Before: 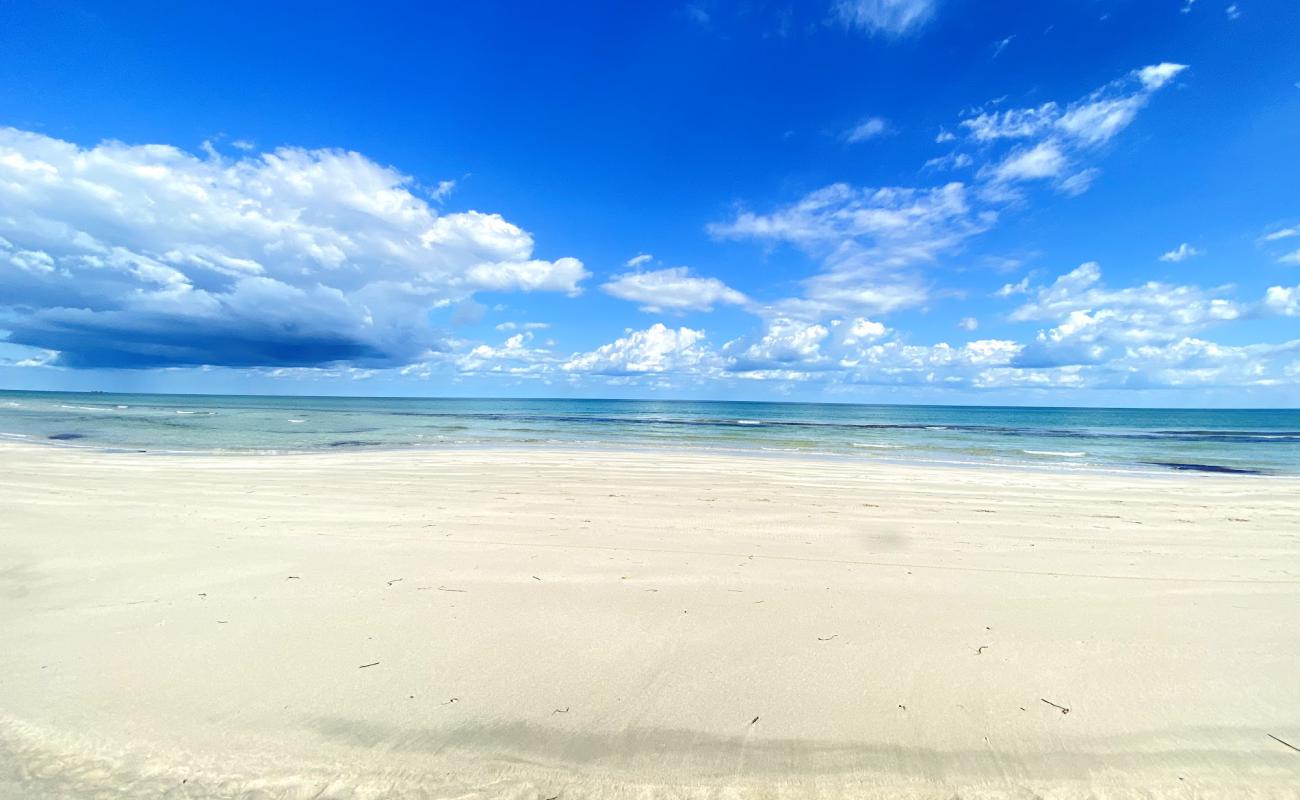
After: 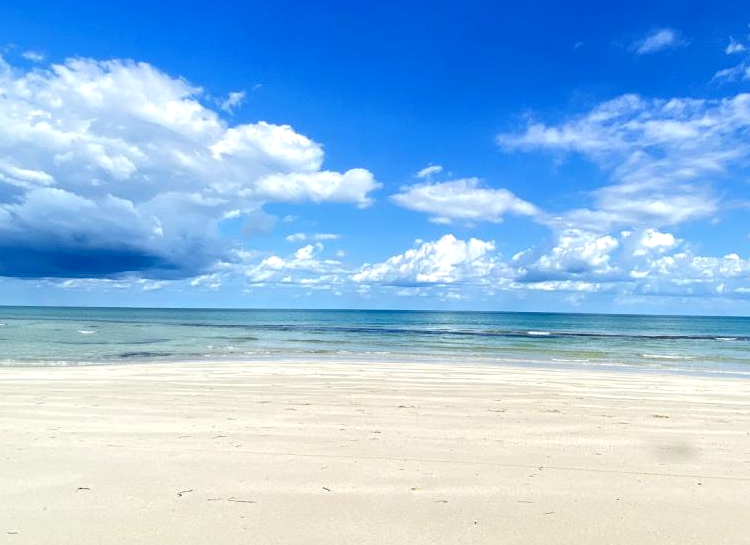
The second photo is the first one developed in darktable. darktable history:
crop: left 16.202%, top 11.208%, right 26.045%, bottom 20.557%
exposure: black level correction 0, compensate exposure bias true, compensate highlight preservation false
local contrast: mode bilateral grid, contrast 20, coarseness 50, detail 130%, midtone range 0.2
